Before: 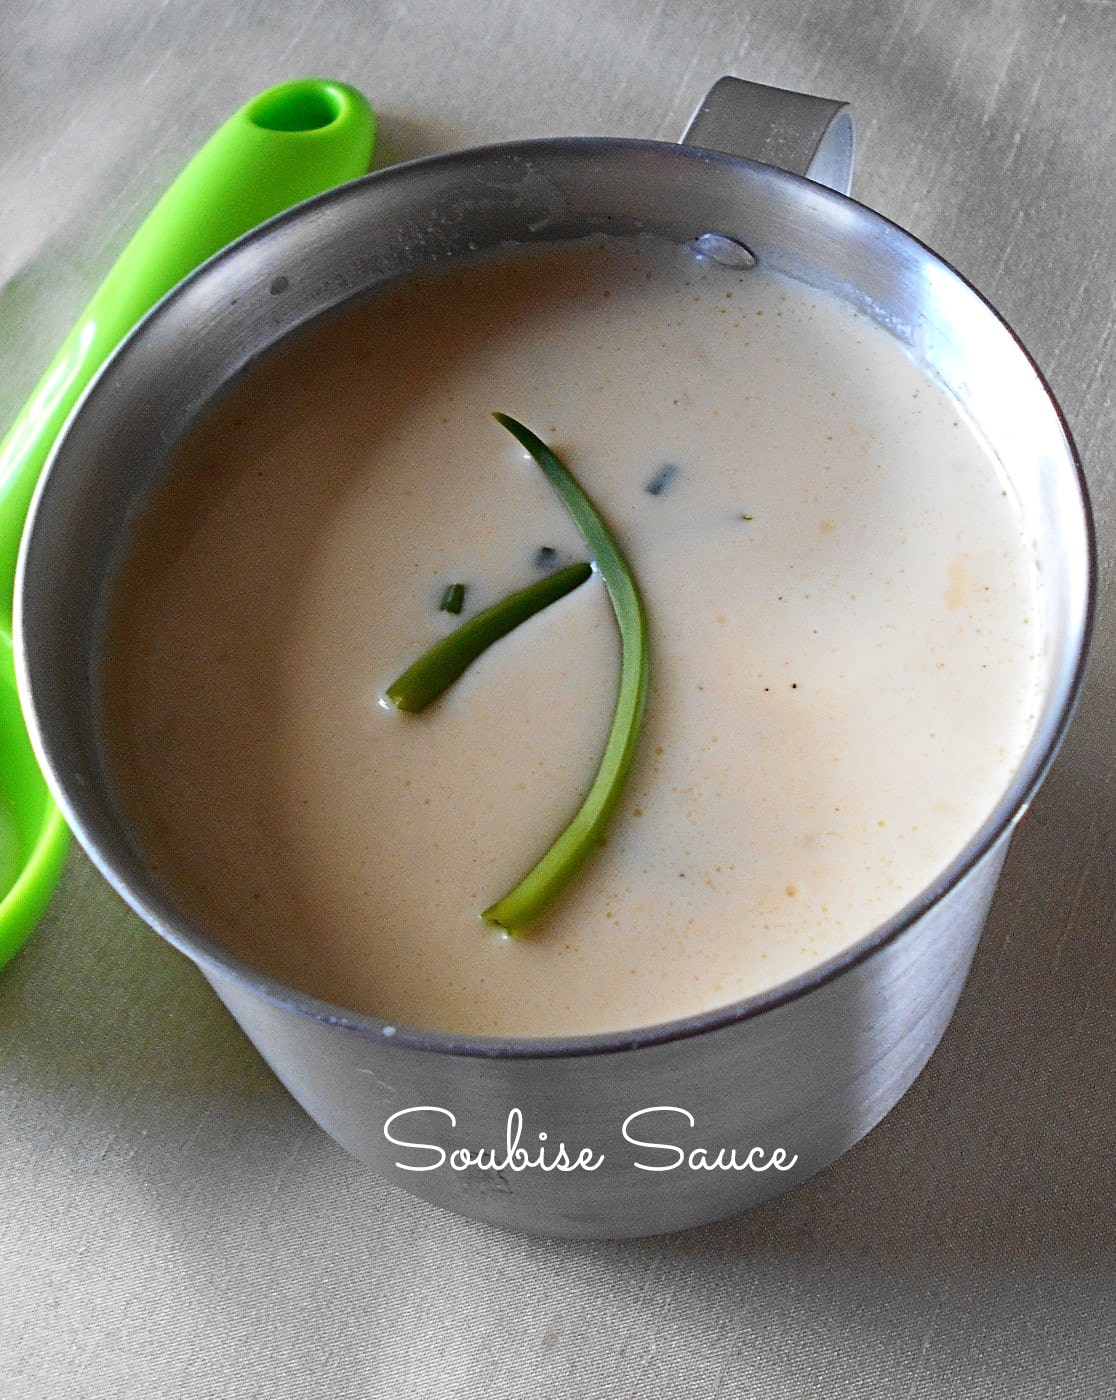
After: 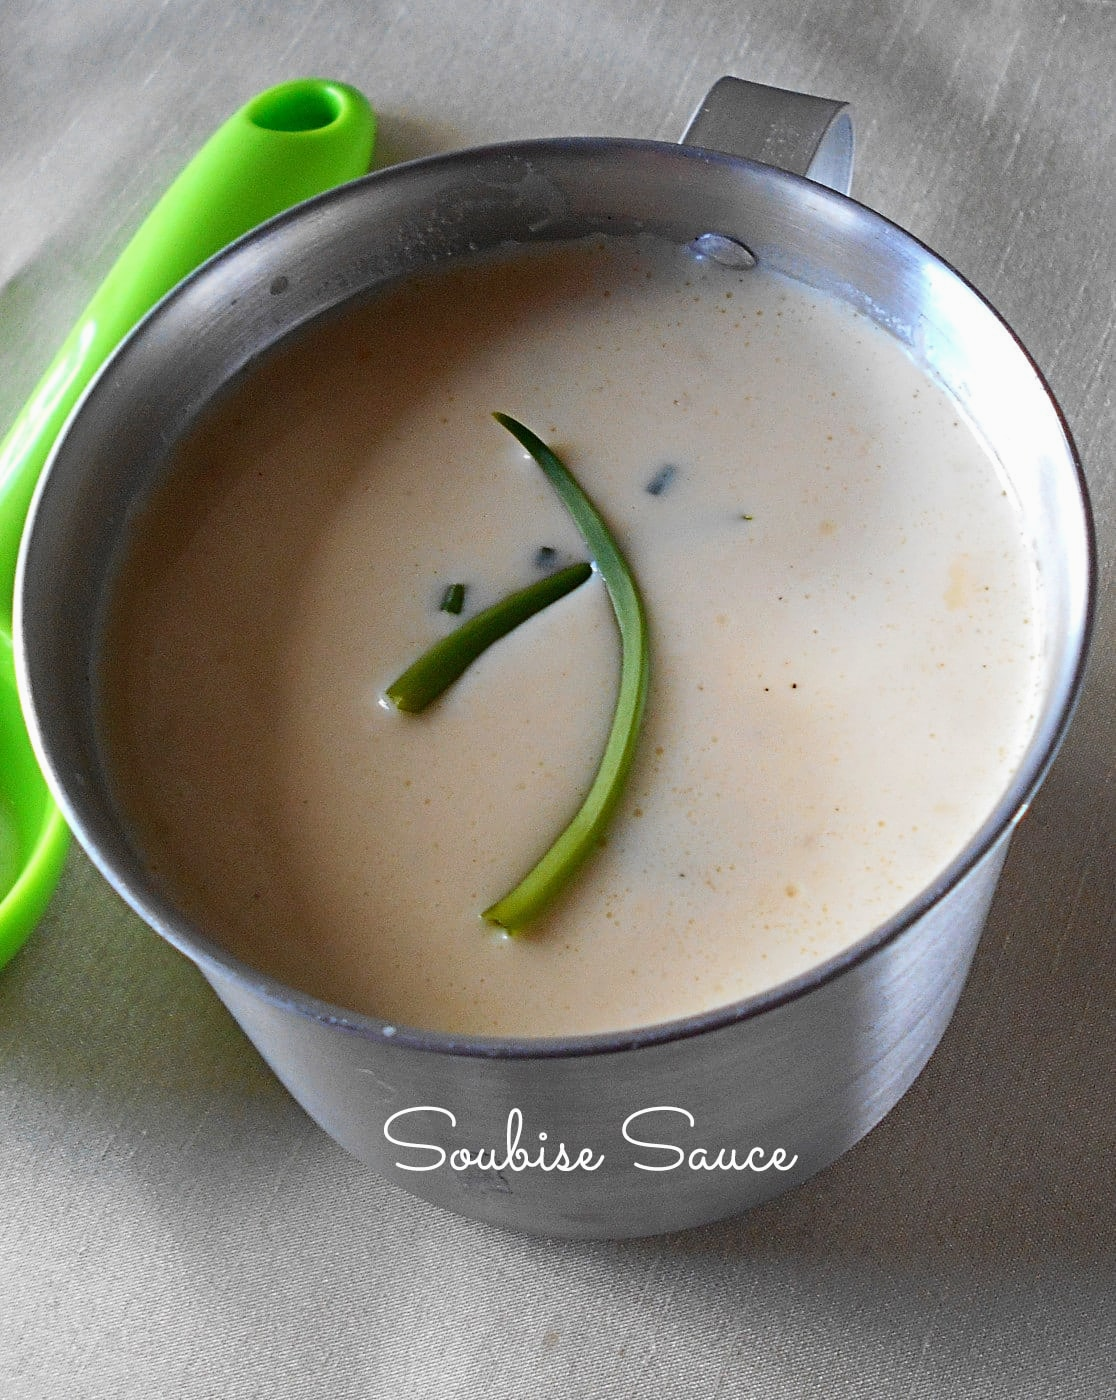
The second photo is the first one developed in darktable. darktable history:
exposure: exposure -0.054 EV, compensate highlight preservation false
